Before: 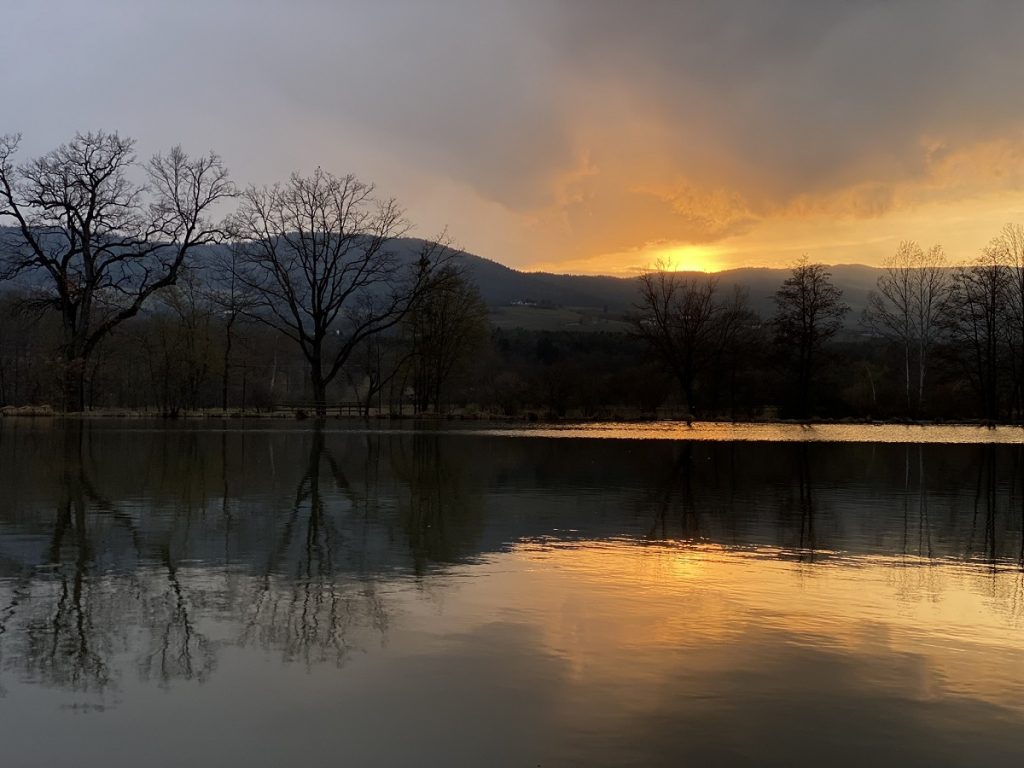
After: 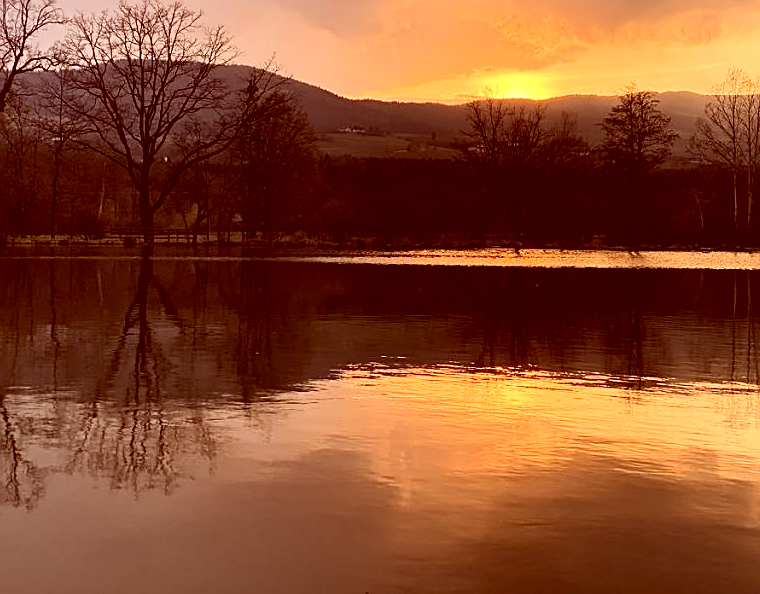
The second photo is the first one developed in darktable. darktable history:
color correction: highlights a* 9.55, highlights b* 8.61, shadows a* 39.97, shadows b* 39.3, saturation 0.795
sharpen: on, module defaults
contrast brightness saturation: contrast 0.236, brightness 0.247, saturation 0.379
local contrast: mode bilateral grid, contrast 30, coarseness 25, midtone range 0.2
crop: left 16.822%, top 22.554%, right 8.895%
tone equalizer: edges refinement/feathering 500, mask exposure compensation -1.57 EV, preserve details no
